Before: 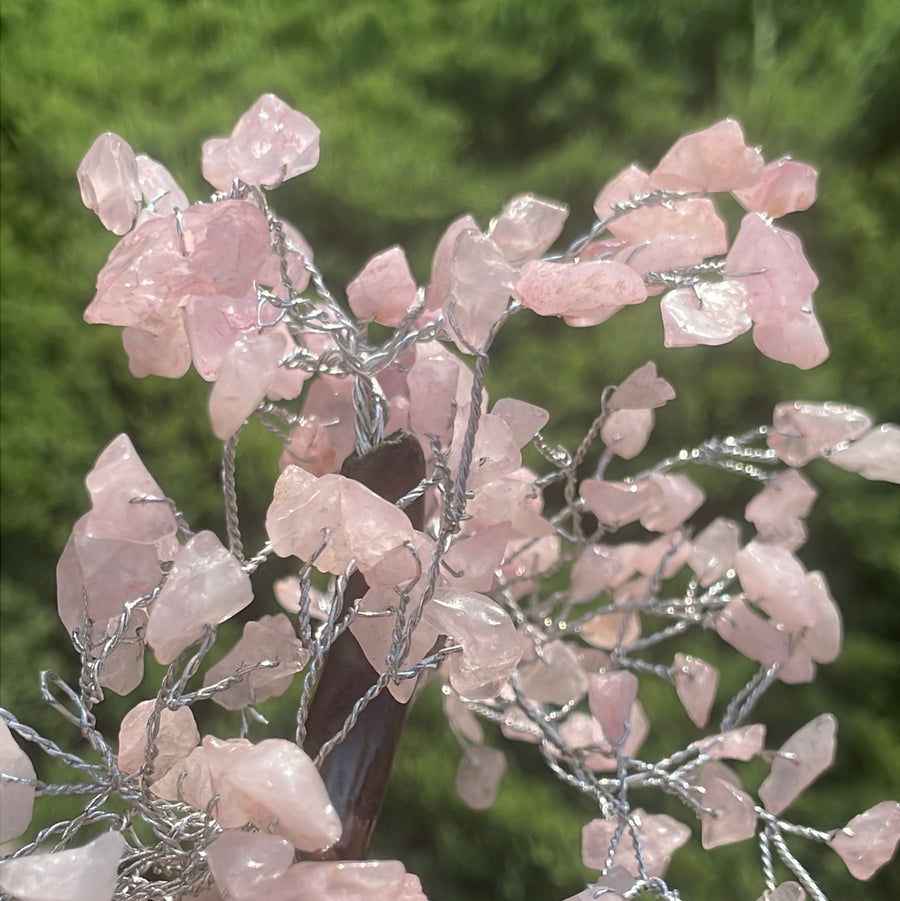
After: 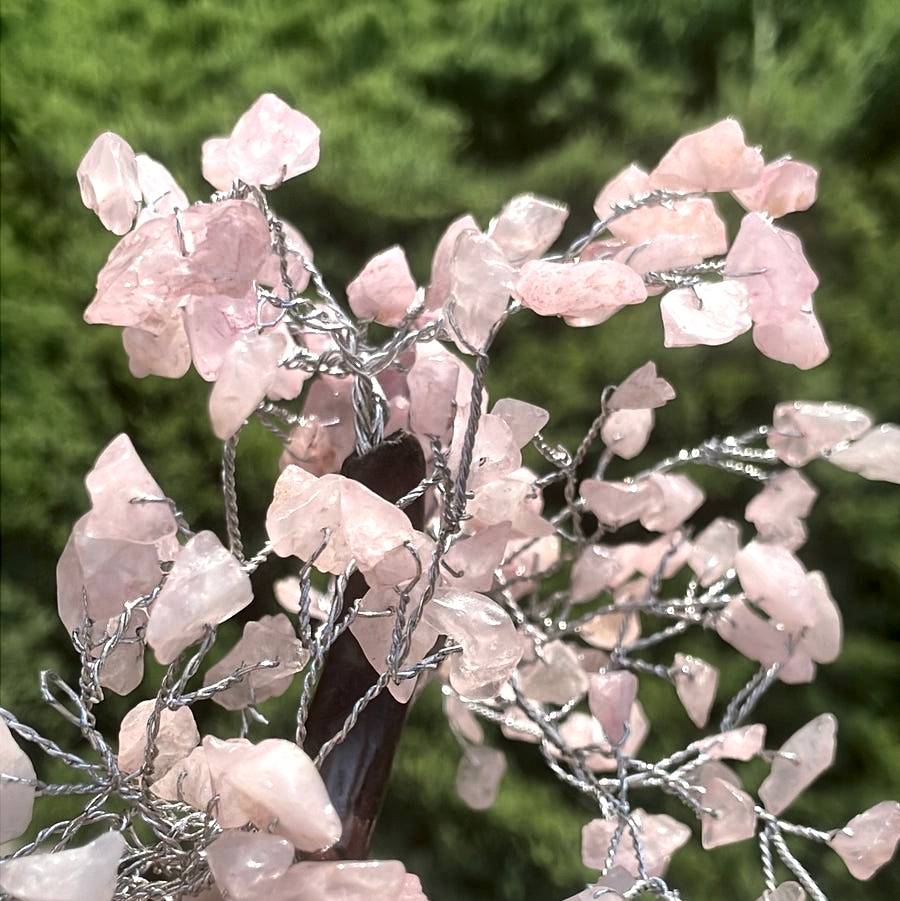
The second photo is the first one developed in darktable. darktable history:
local contrast: mode bilateral grid, contrast 44, coarseness 69, detail 216%, midtone range 0.2
